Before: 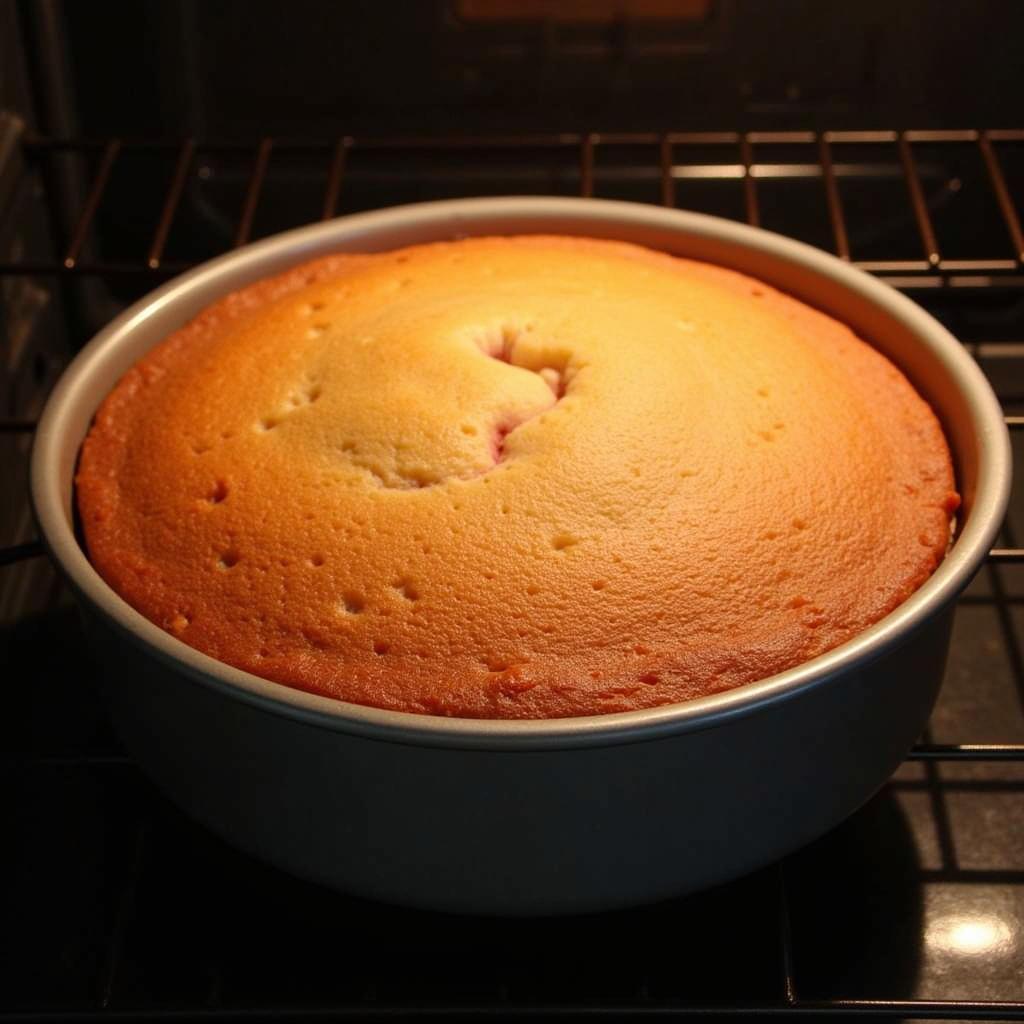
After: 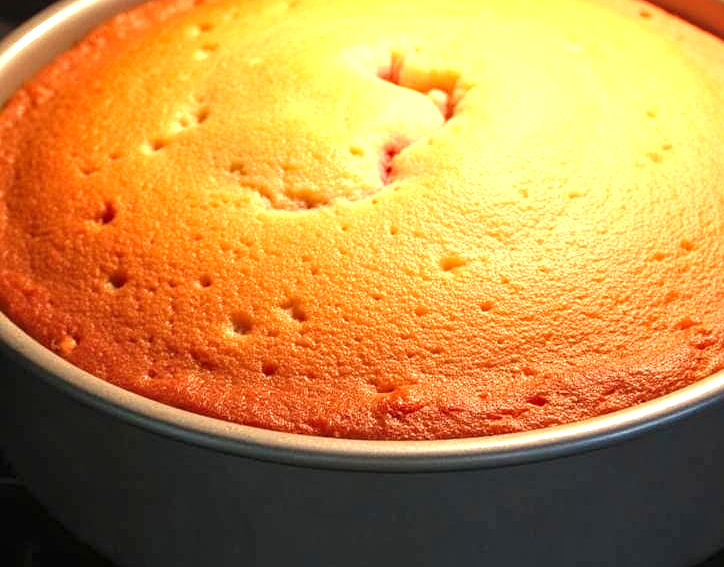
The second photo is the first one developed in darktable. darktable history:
crop: left 10.969%, top 27.279%, right 18.3%, bottom 17.315%
exposure: black level correction 0, exposure 1.2 EV, compensate highlight preservation false
sharpen: amount 0.218
local contrast: on, module defaults
